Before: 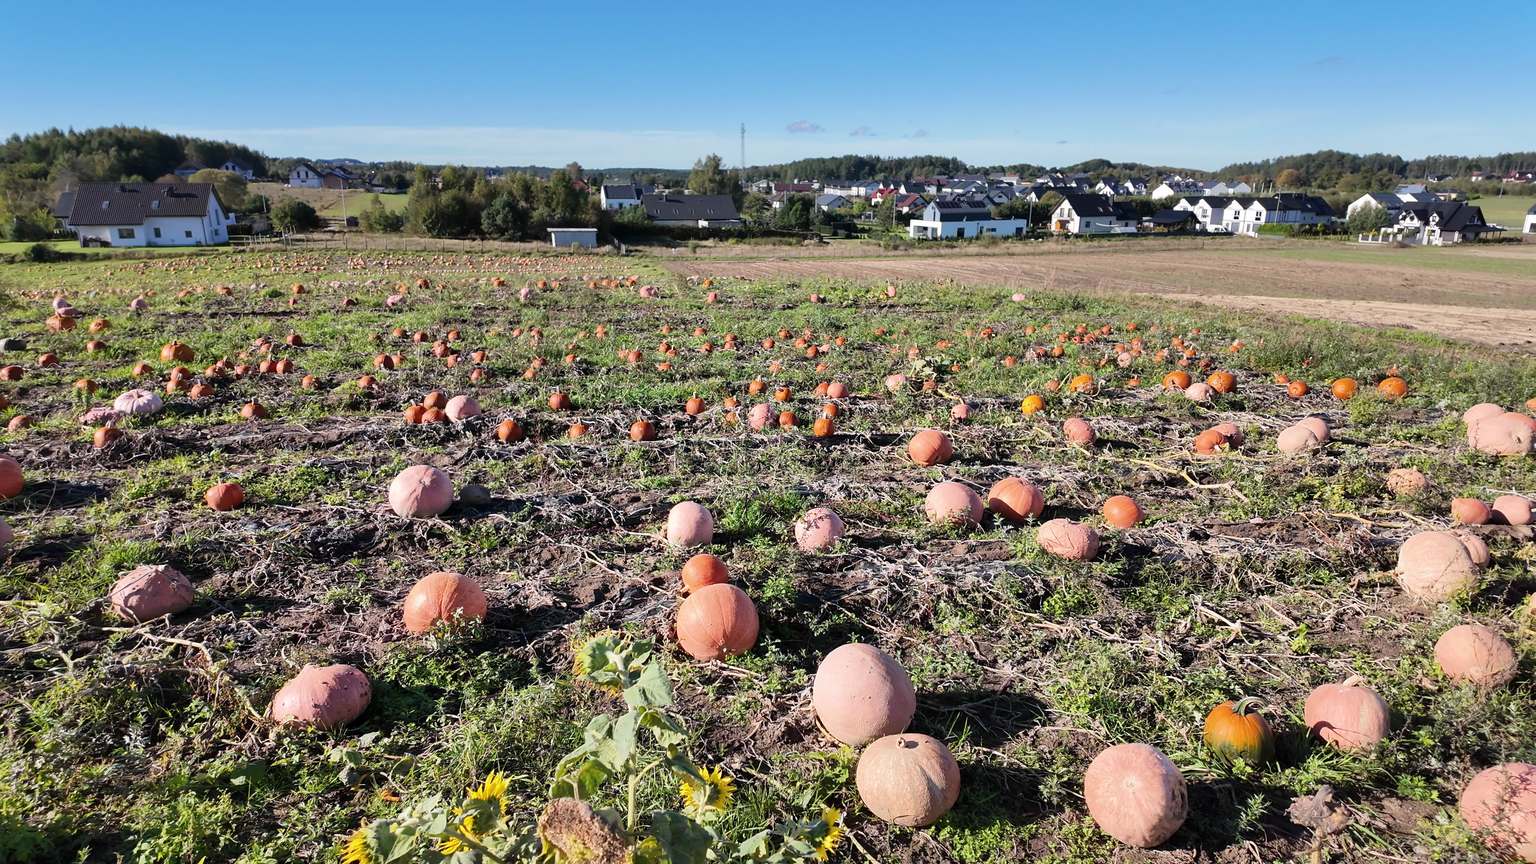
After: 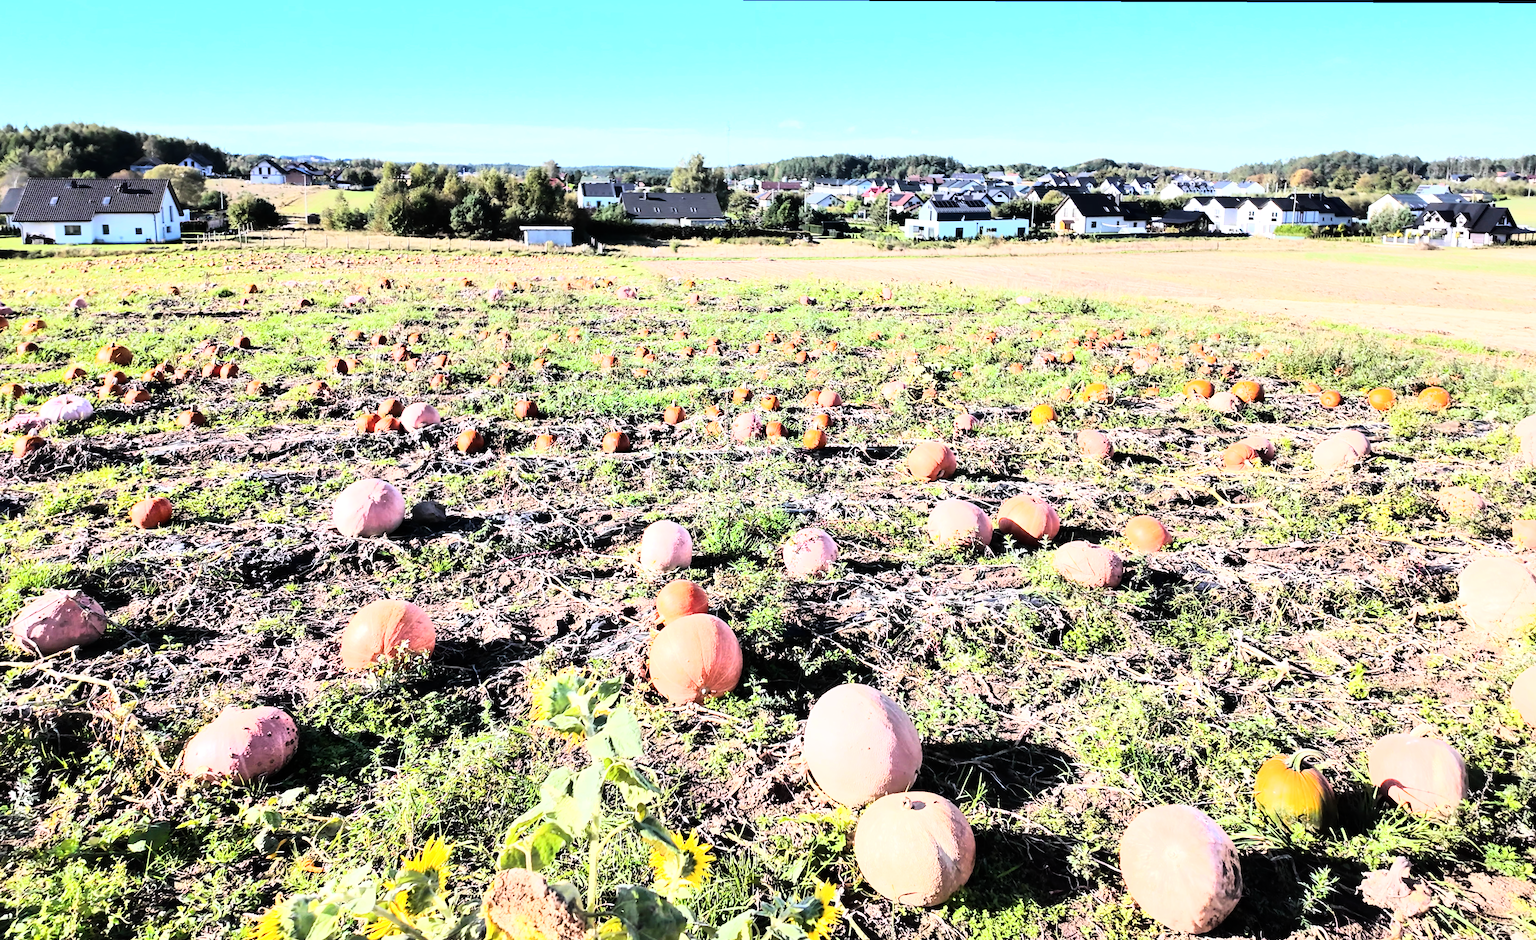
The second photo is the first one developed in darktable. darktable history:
rotate and perspective: rotation 0.215°, lens shift (vertical) -0.139, crop left 0.069, crop right 0.939, crop top 0.002, crop bottom 0.996
crop and rotate: left 1.774%, right 0.633%, bottom 1.28%
rgb curve: curves: ch0 [(0, 0) (0.21, 0.15) (0.24, 0.21) (0.5, 0.75) (0.75, 0.96) (0.89, 0.99) (1, 1)]; ch1 [(0, 0.02) (0.21, 0.13) (0.25, 0.2) (0.5, 0.67) (0.75, 0.9) (0.89, 0.97) (1, 1)]; ch2 [(0, 0.02) (0.21, 0.13) (0.25, 0.2) (0.5, 0.67) (0.75, 0.9) (0.89, 0.97) (1, 1)], compensate middle gray true
exposure: black level correction 0, exposure 0.7 EV, compensate exposure bias true, compensate highlight preservation false
white balance: red 0.988, blue 1.017
